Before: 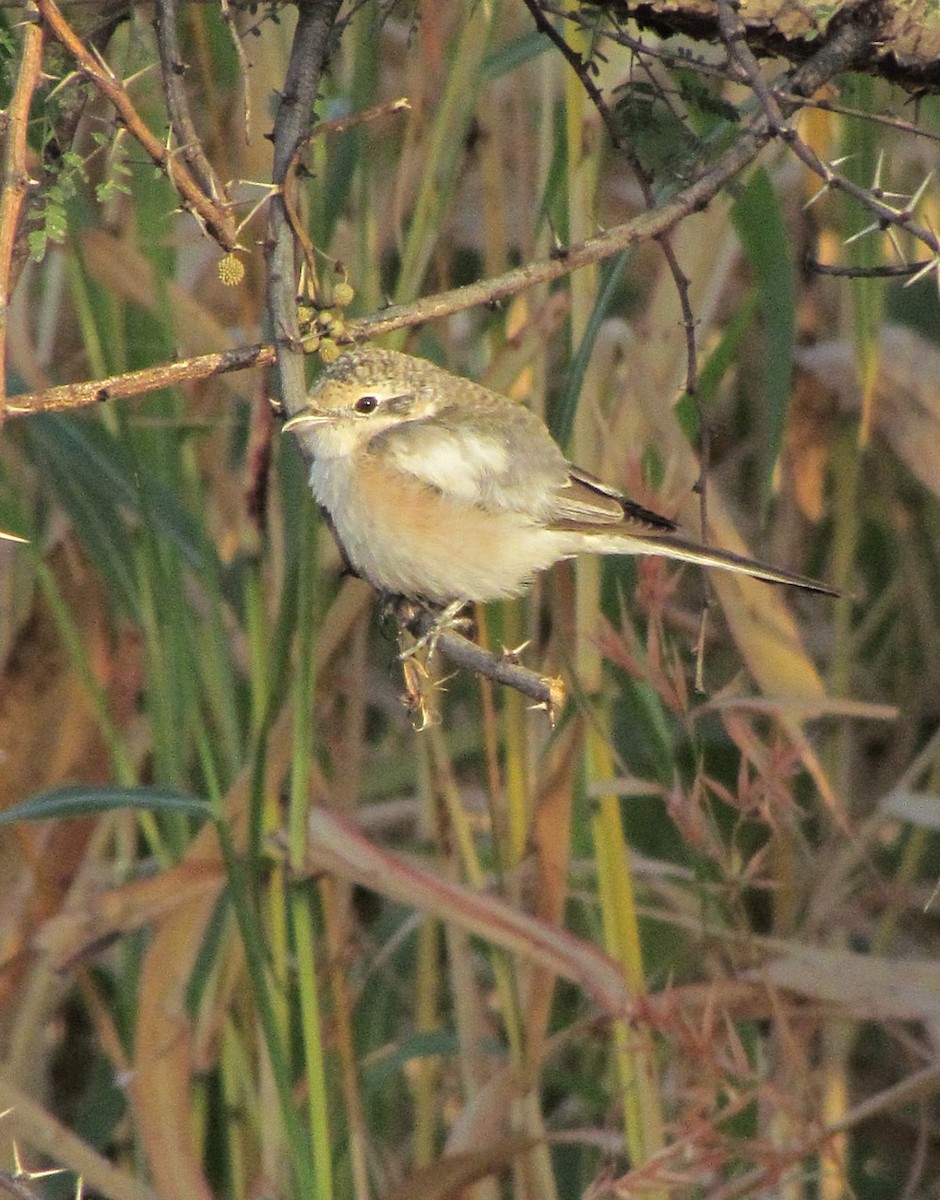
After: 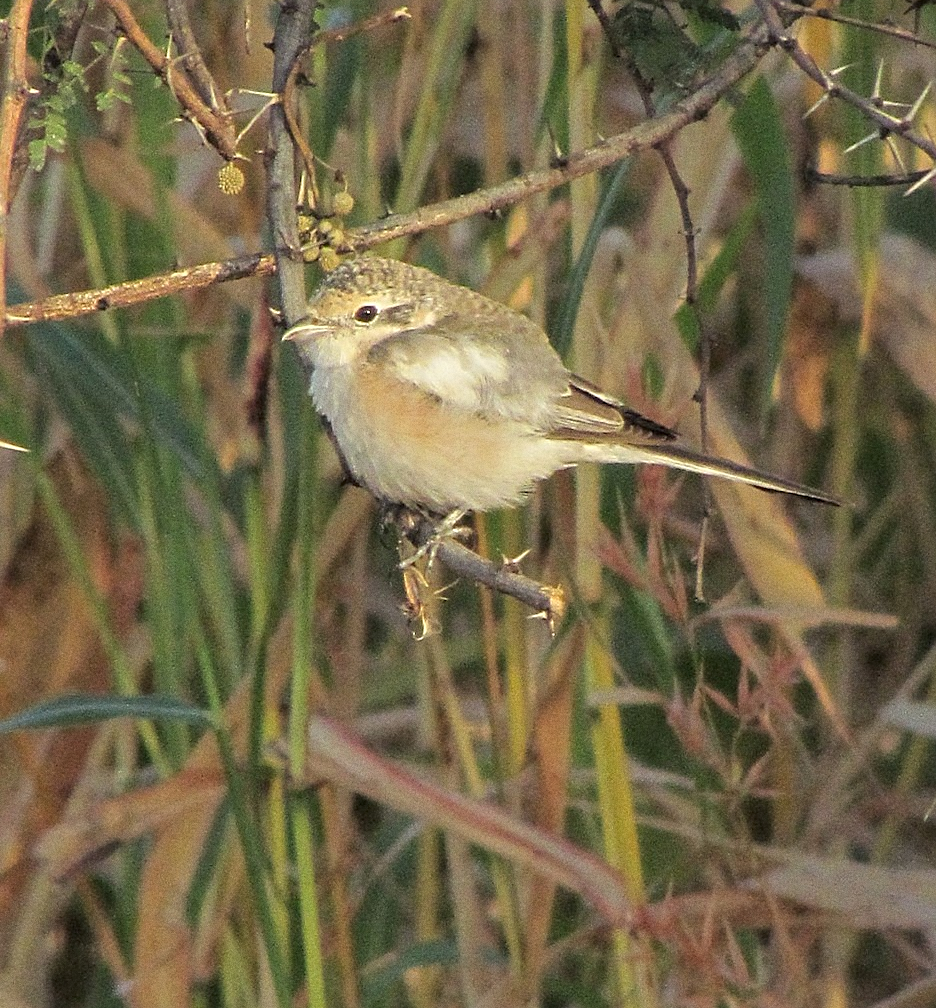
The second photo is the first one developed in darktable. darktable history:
sharpen: on, module defaults
grain: coarseness 3.21 ISO
crop: top 7.625%, bottom 8.027%
